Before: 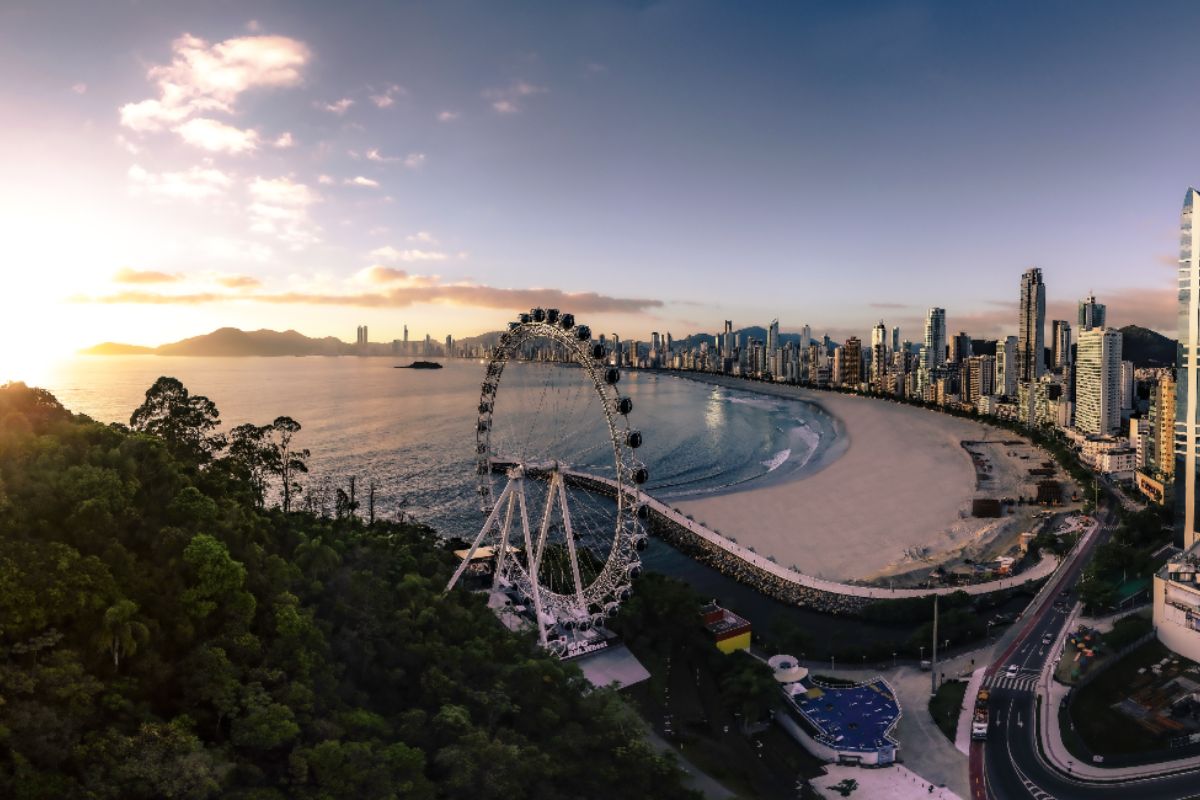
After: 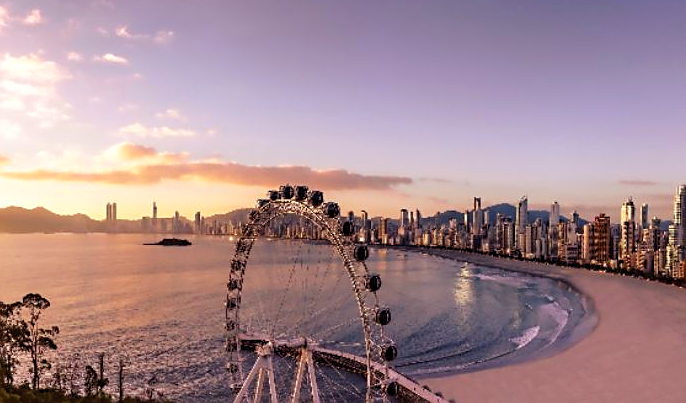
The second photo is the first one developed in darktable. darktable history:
sharpen: on, module defaults
color correction: saturation 1.34
crop: left 20.932%, top 15.471%, right 21.848%, bottom 34.081%
rgb levels: mode RGB, independent channels, levels [[0, 0.474, 1], [0, 0.5, 1], [0, 0.5, 1]]
